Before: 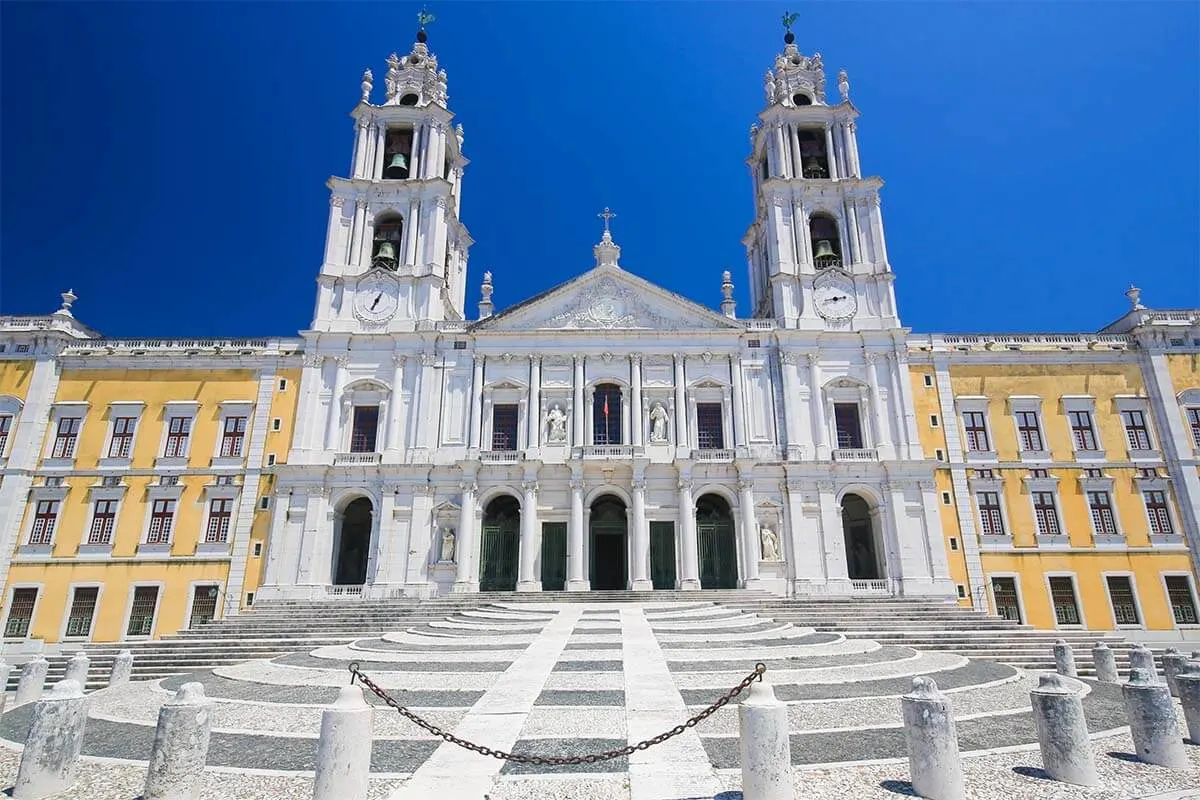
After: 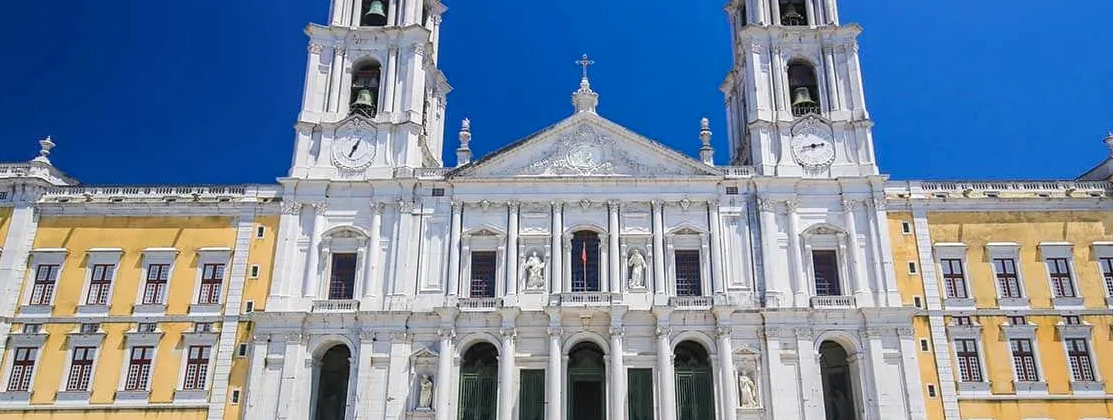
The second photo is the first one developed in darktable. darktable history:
local contrast: on, module defaults
crop: left 1.841%, top 19.237%, right 5.377%, bottom 28.213%
